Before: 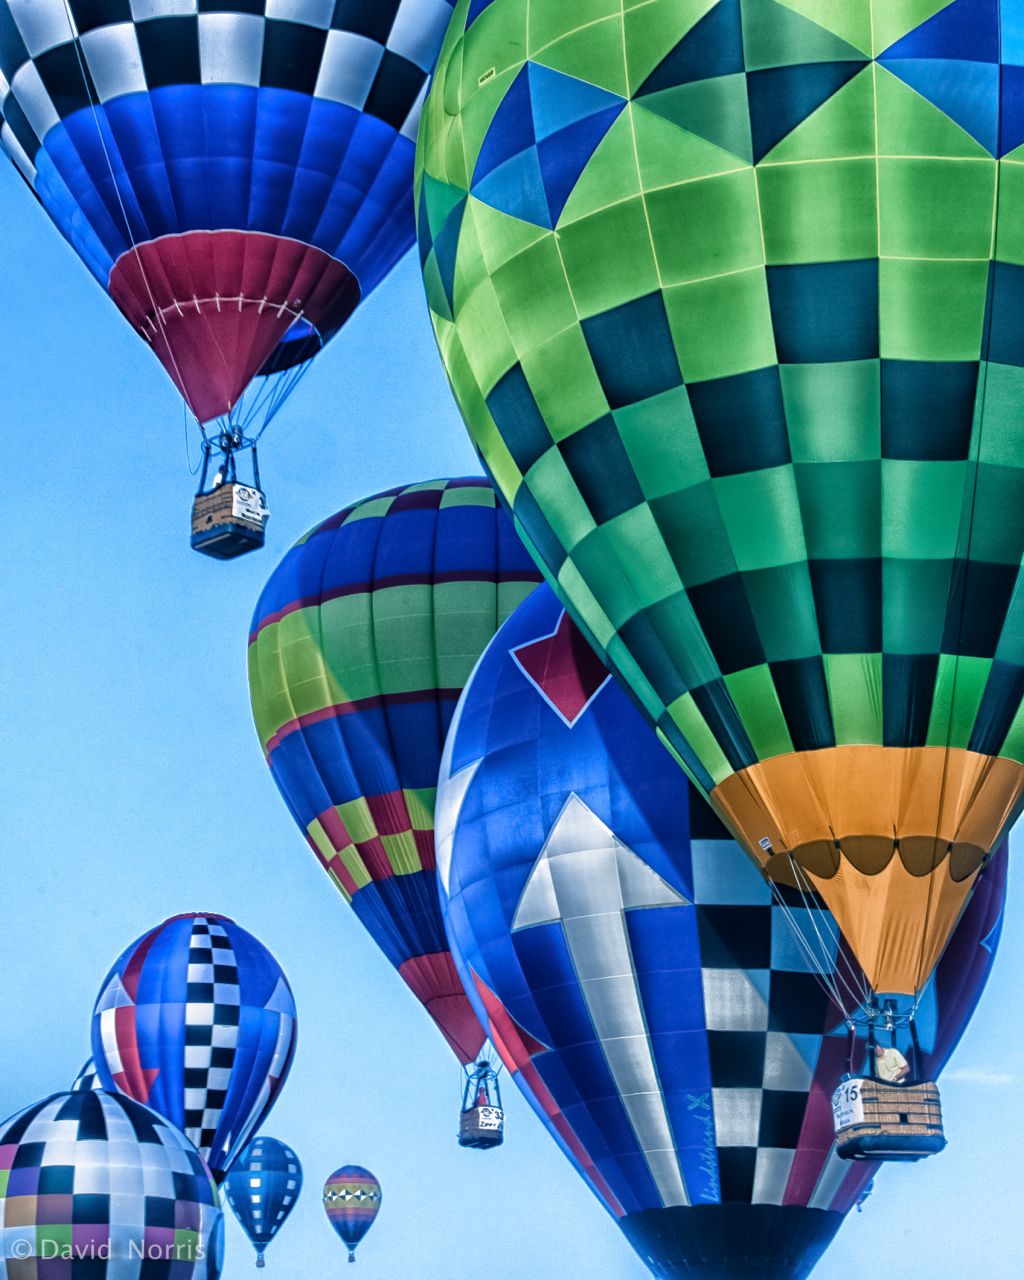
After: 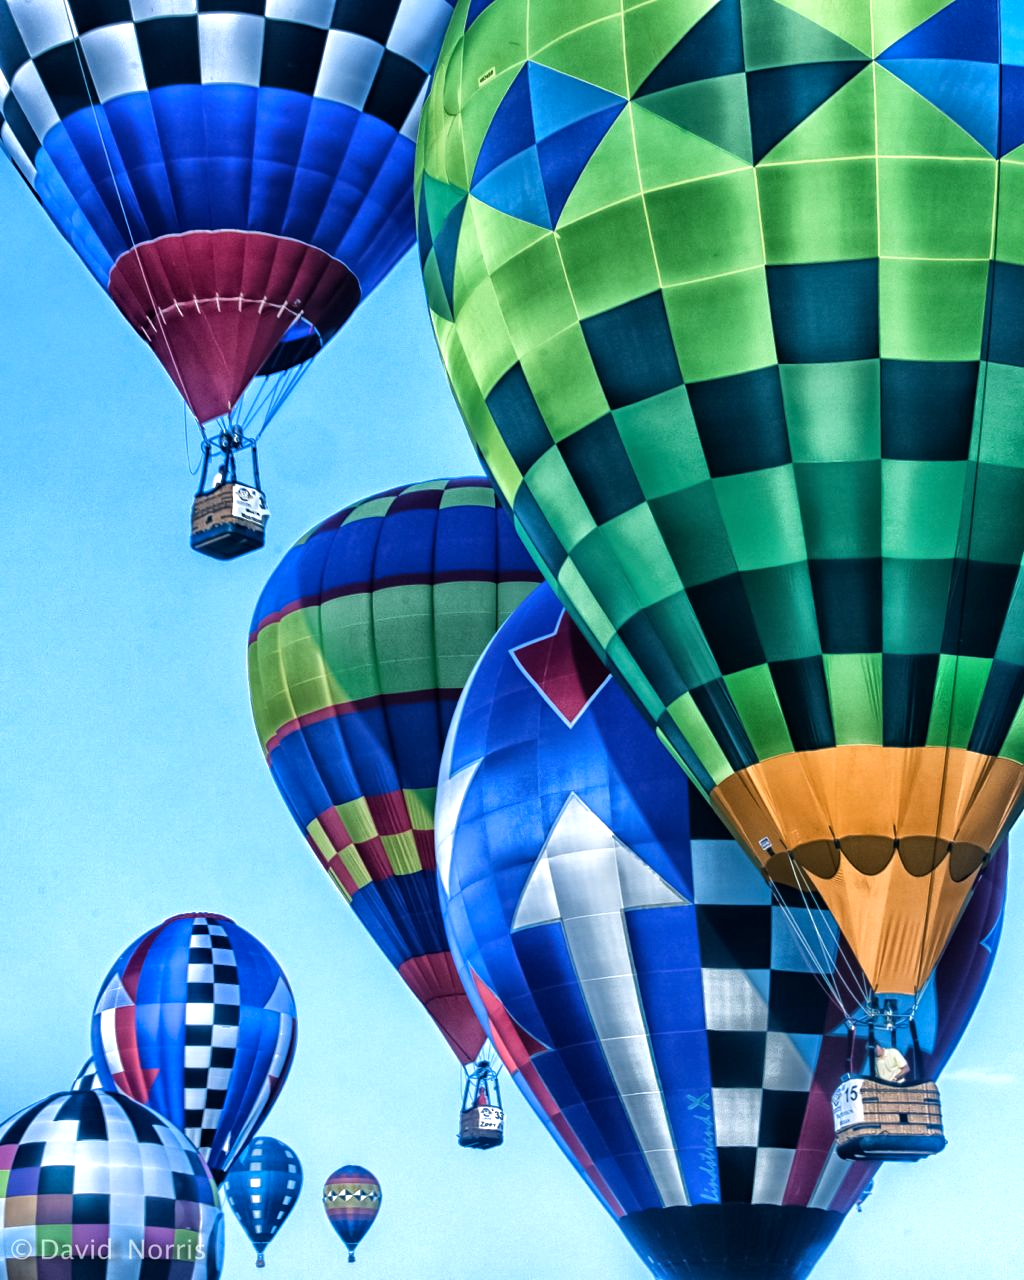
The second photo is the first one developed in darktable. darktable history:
tone equalizer: -8 EV -0.428 EV, -7 EV -0.415 EV, -6 EV -0.295 EV, -5 EV -0.236 EV, -3 EV 0.249 EV, -2 EV 0.363 EV, -1 EV 0.392 EV, +0 EV 0.396 EV, edges refinement/feathering 500, mask exposure compensation -1.57 EV, preserve details no
shadows and highlights: shadows 20.96, highlights -37.22, soften with gaussian
